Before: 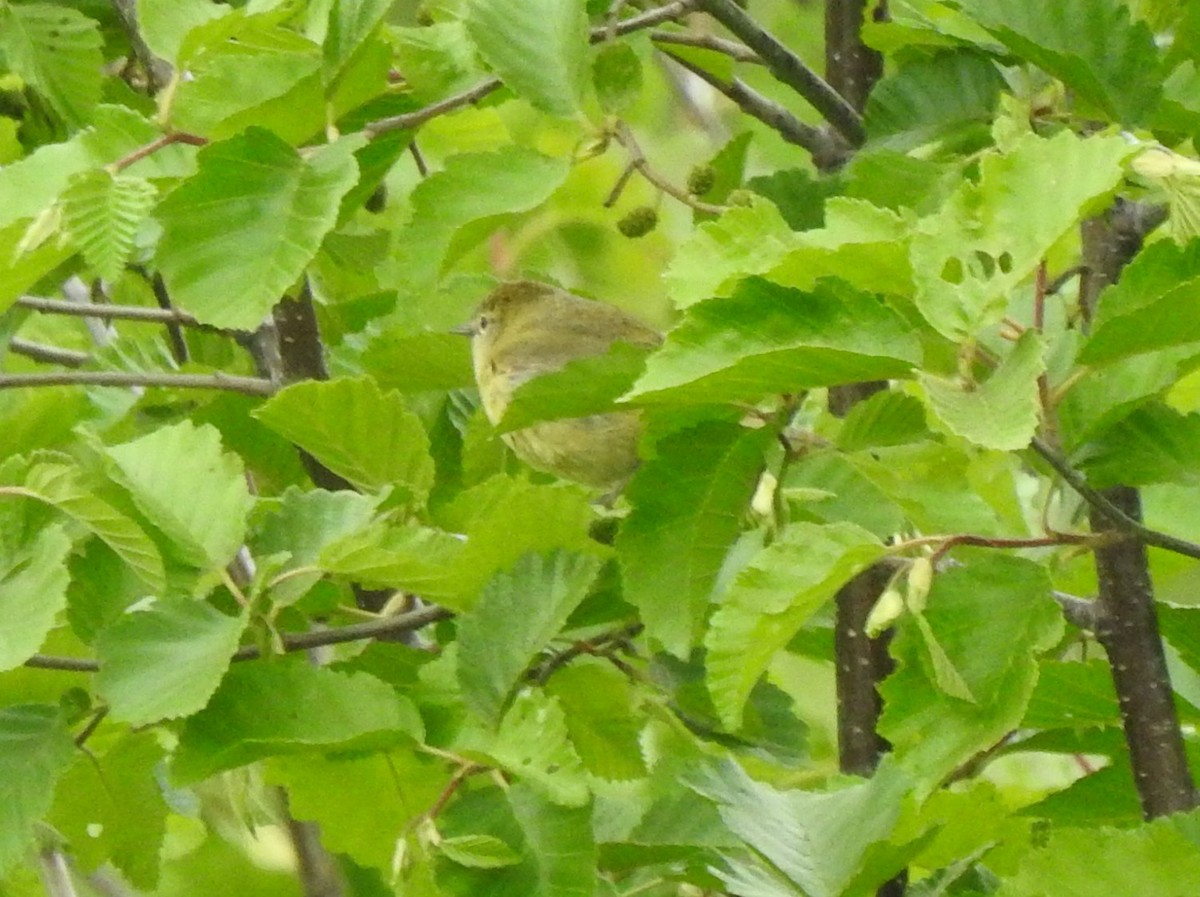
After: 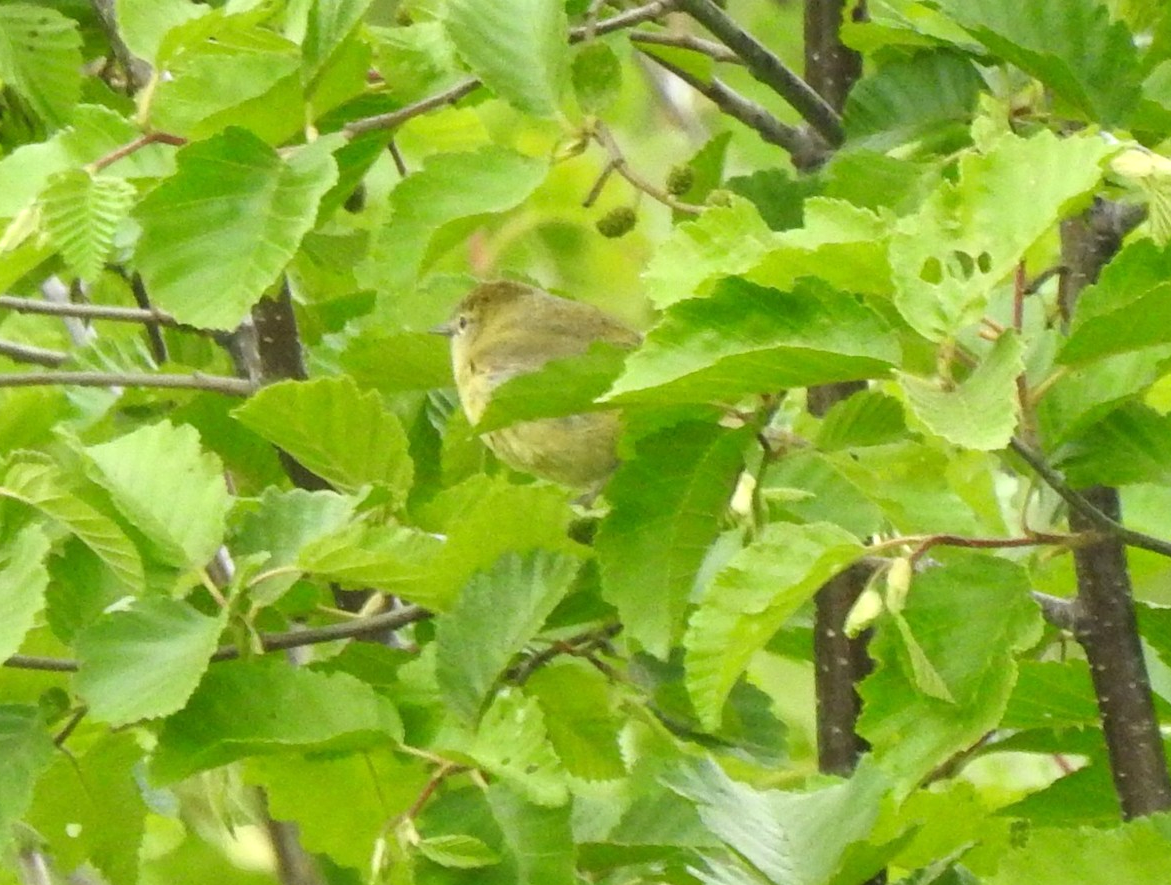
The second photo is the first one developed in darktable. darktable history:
white balance: red 1.009, blue 1.027
exposure: exposure 0.3 EV, compensate highlight preservation false
crop and rotate: left 1.774%, right 0.633%, bottom 1.28%
